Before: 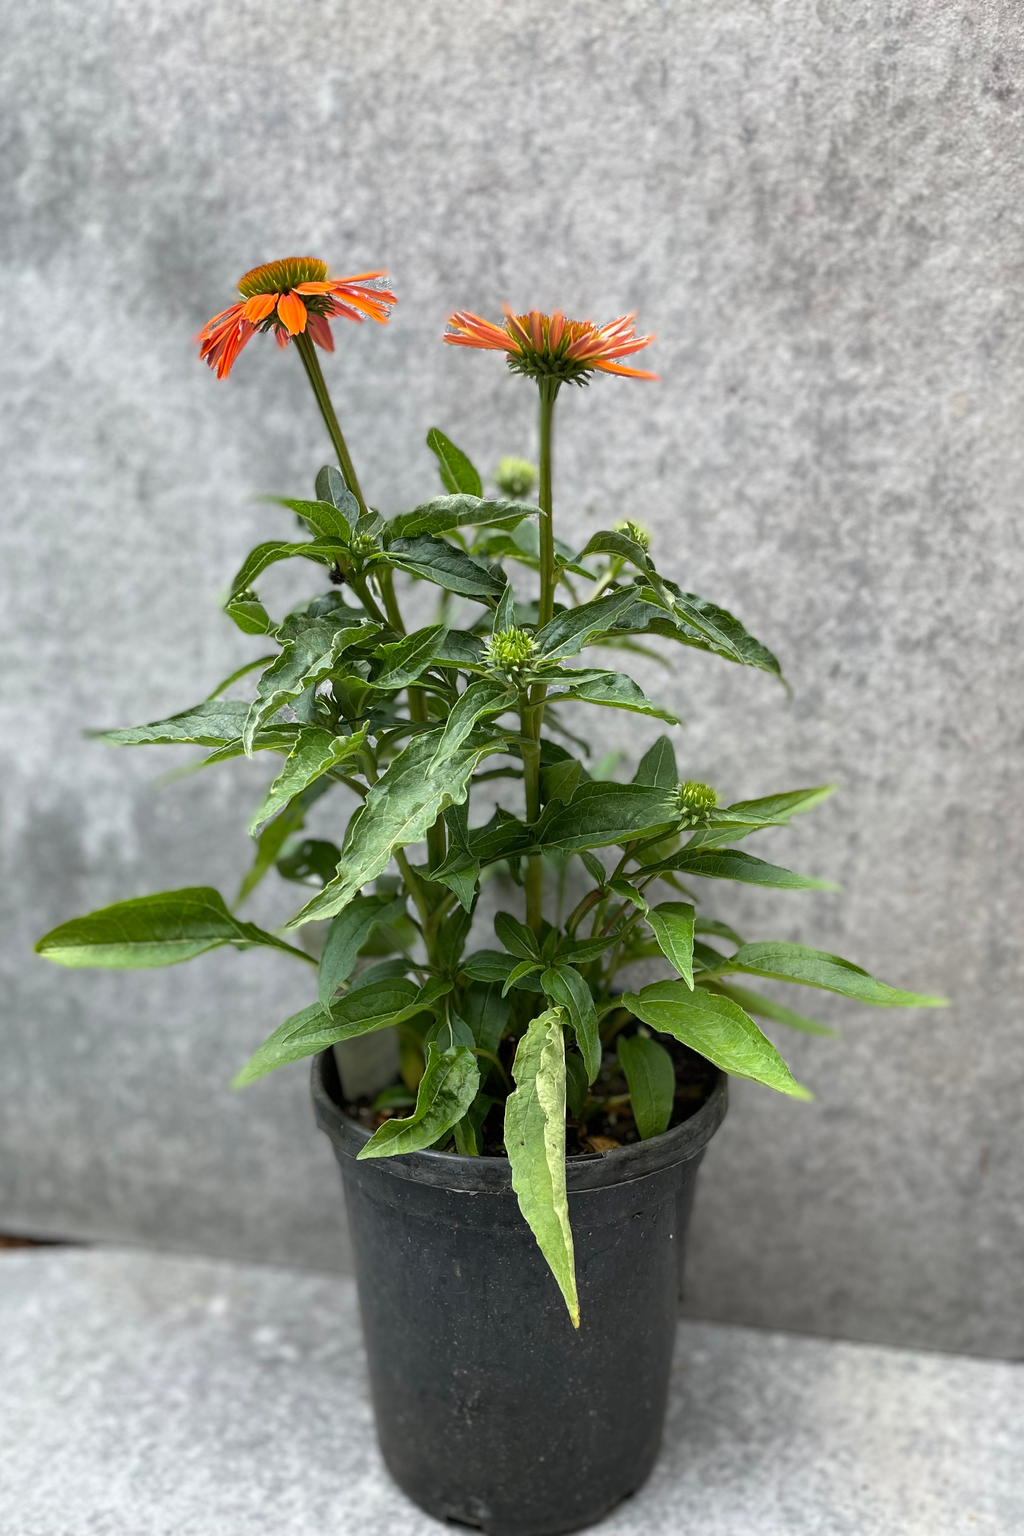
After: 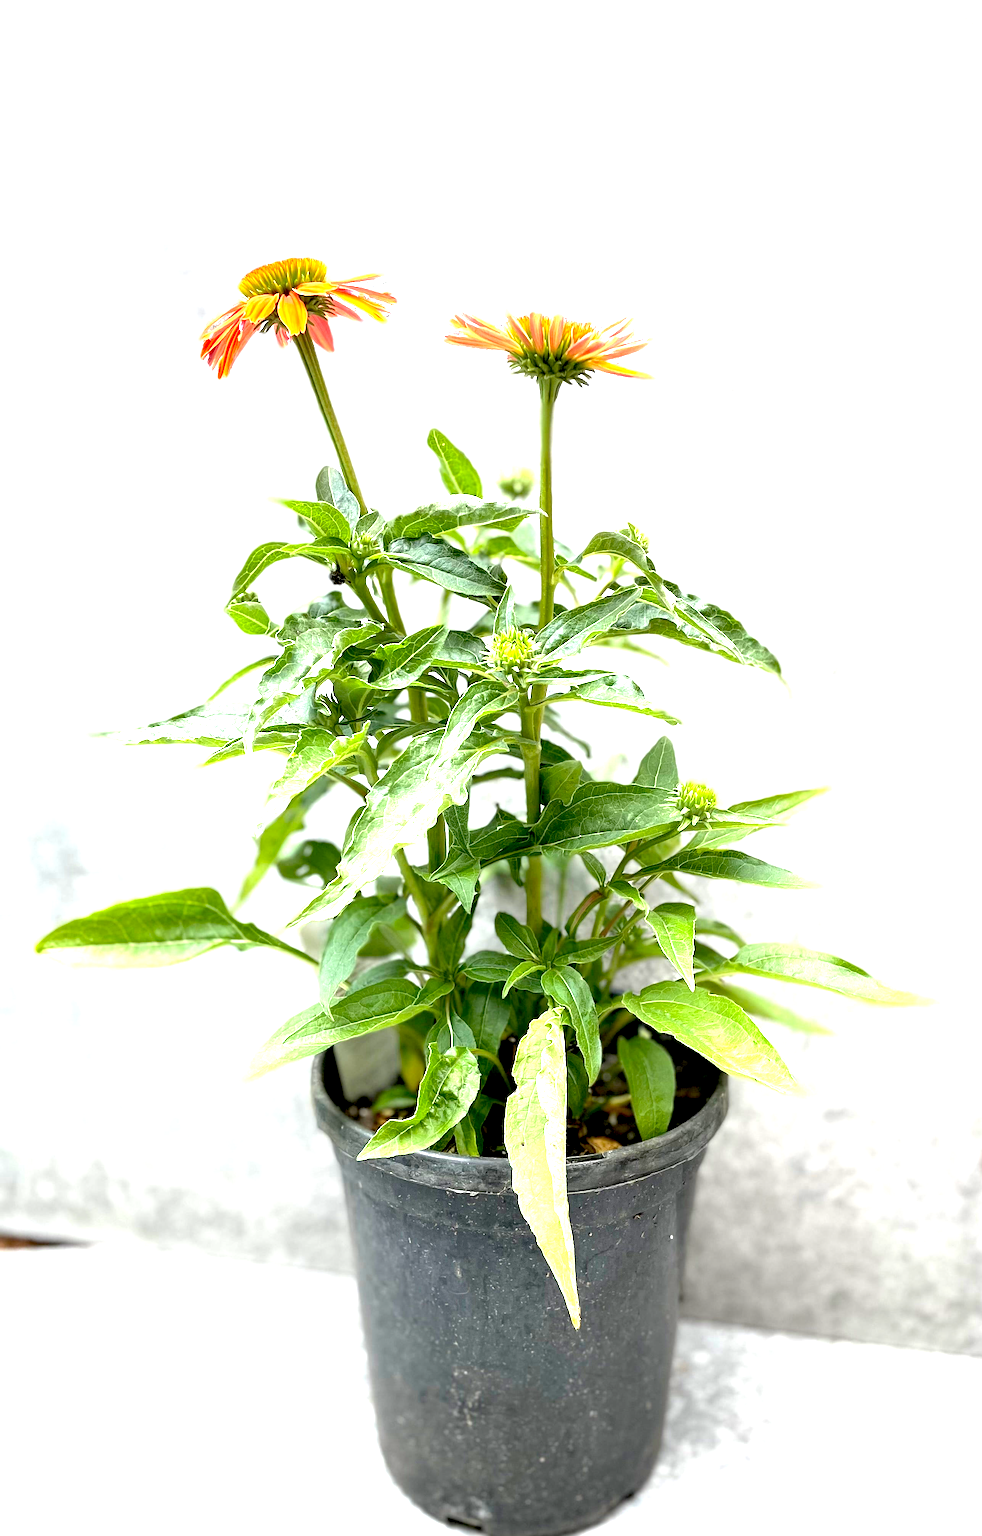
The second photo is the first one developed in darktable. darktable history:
exposure: black level correction 0.005, exposure 2.063 EV, compensate exposure bias true, compensate highlight preservation false
crop: right 4.07%, bottom 0.021%
